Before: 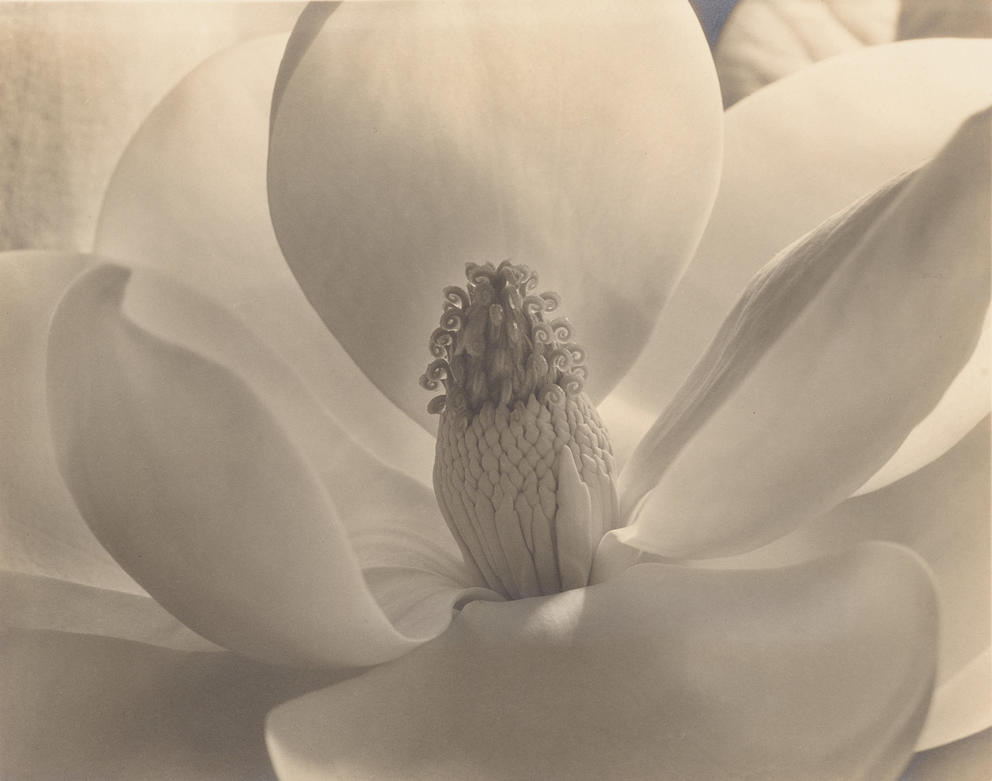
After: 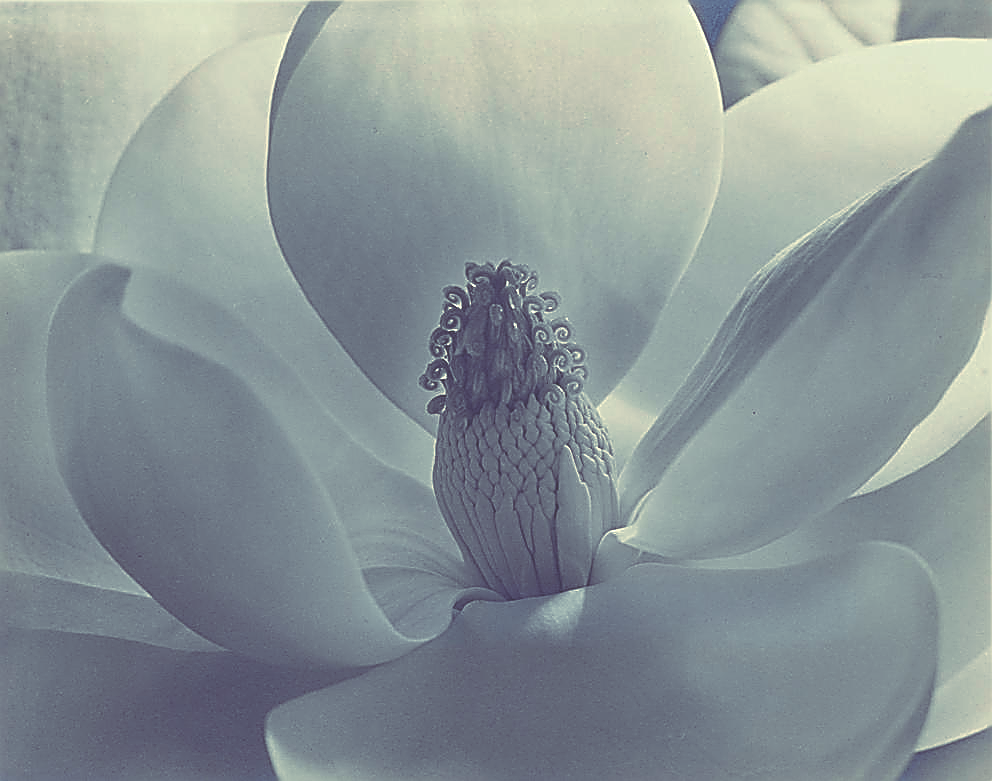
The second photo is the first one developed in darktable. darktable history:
sharpen: amount 2
contrast brightness saturation: saturation -0.05
rgb curve: curves: ch0 [(0, 0.186) (0.314, 0.284) (0.576, 0.466) (0.805, 0.691) (0.936, 0.886)]; ch1 [(0, 0.186) (0.314, 0.284) (0.581, 0.534) (0.771, 0.746) (0.936, 0.958)]; ch2 [(0, 0.216) (0.275, 0.39) (1, 1)], mode RGB, independent channels, compensate middle gray true, preserve colors none
color correction: highlights a* 3.84, highlights b* 5.07
